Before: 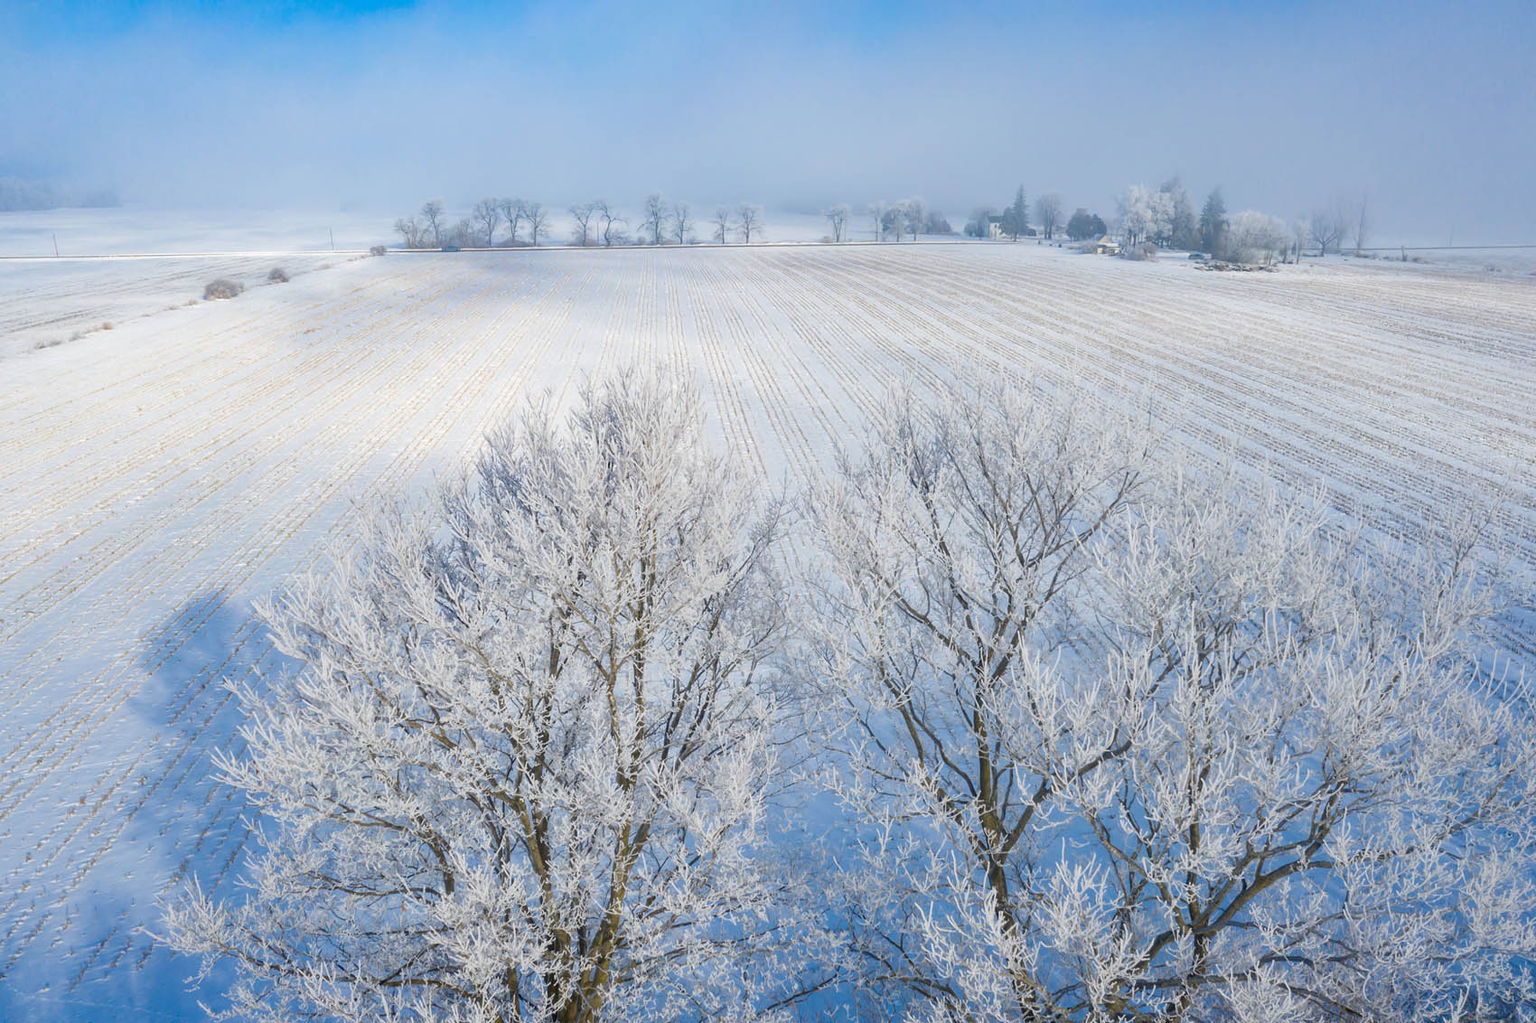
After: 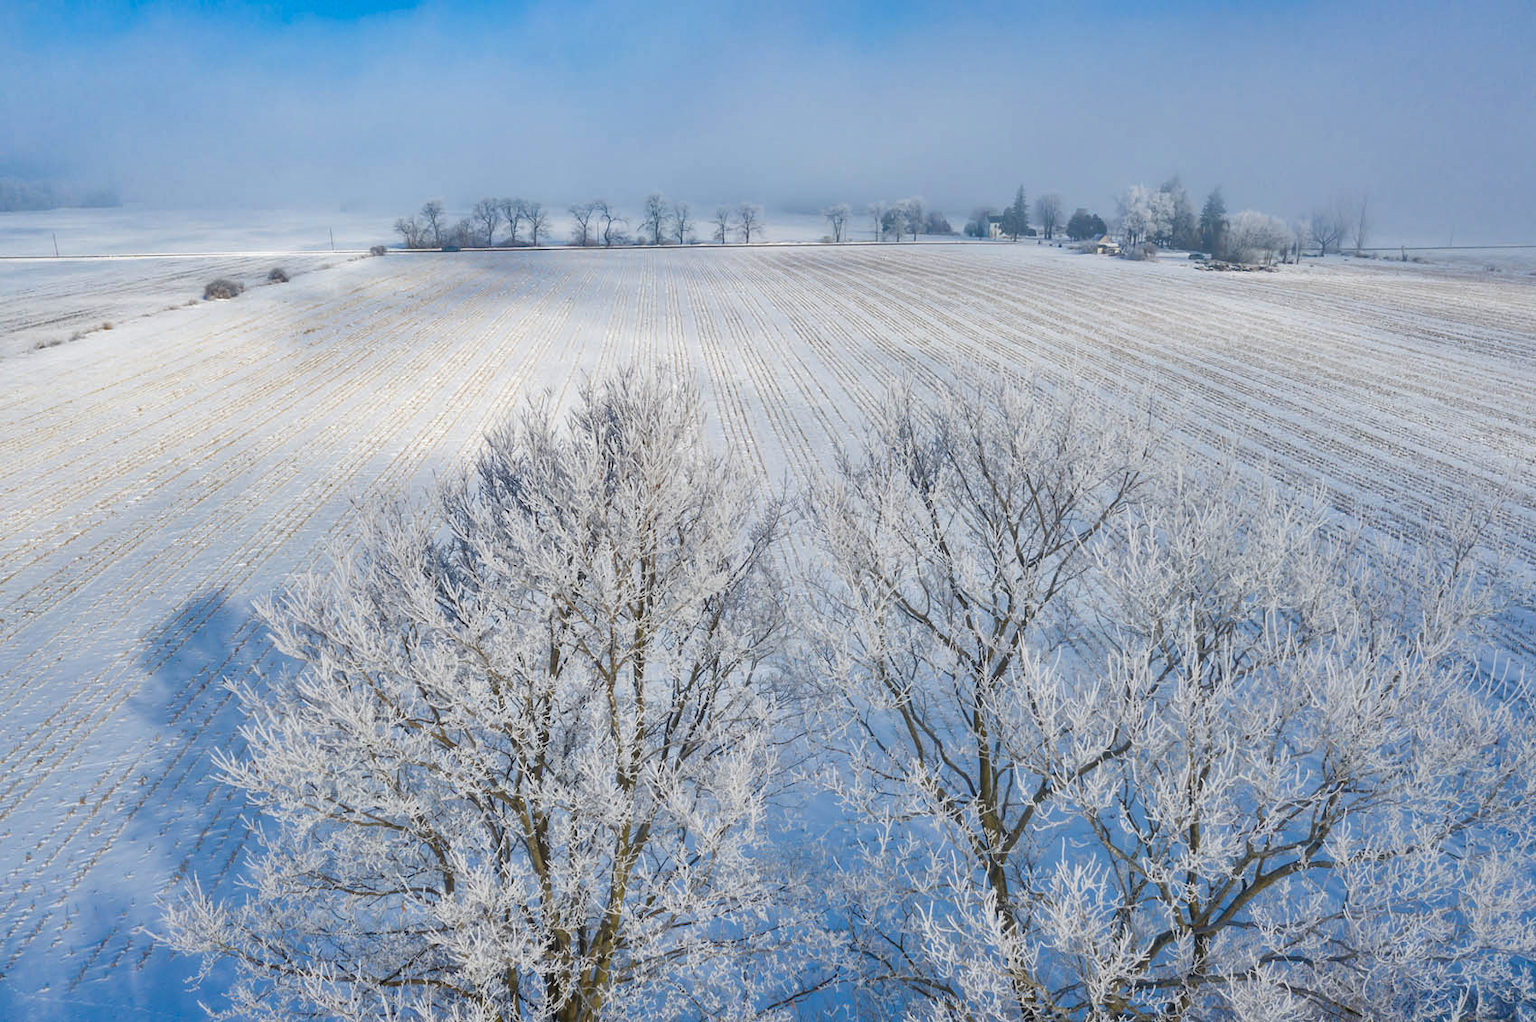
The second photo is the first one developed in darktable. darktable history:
shadows and highlights: white point adjustment 0.037, soften with gaussian
